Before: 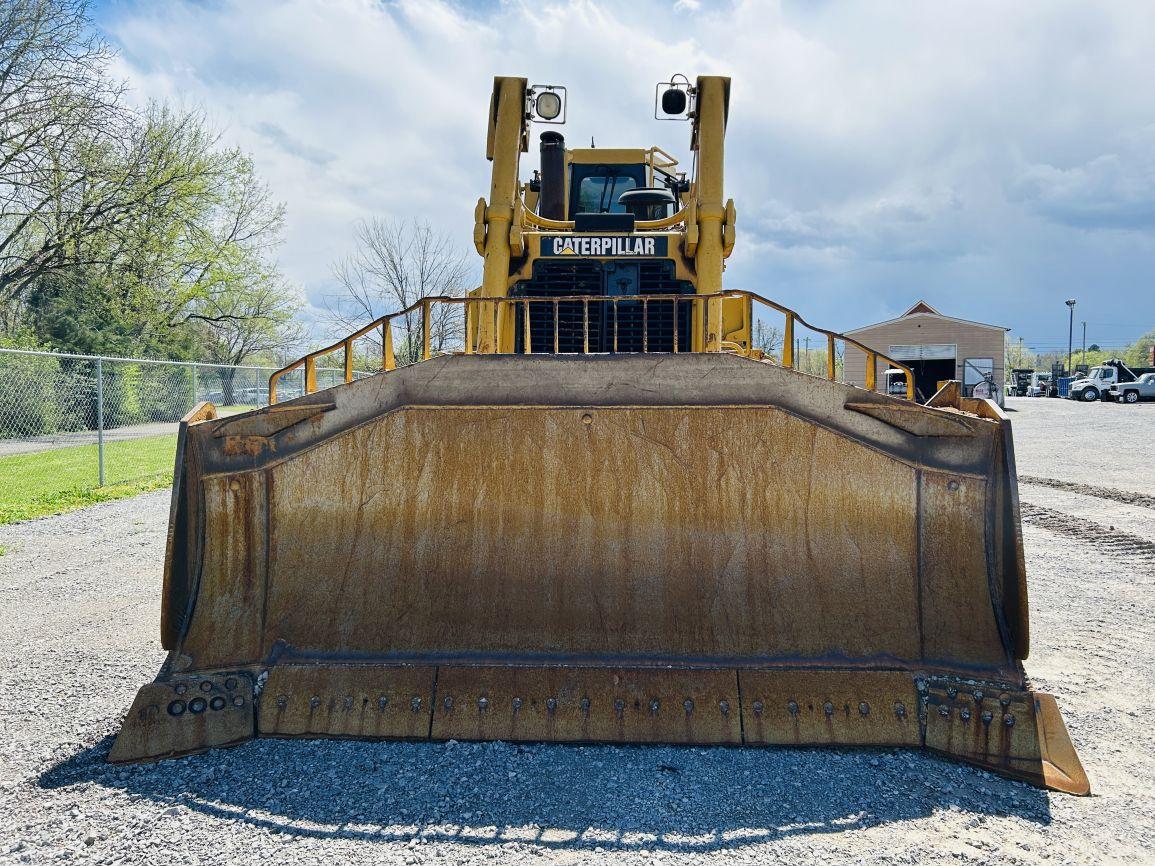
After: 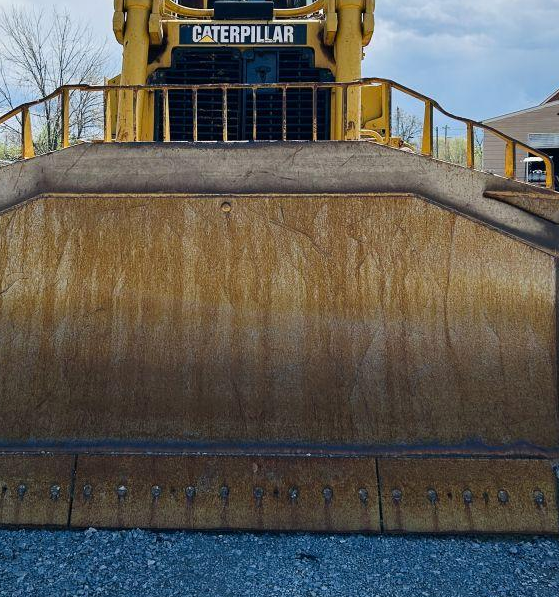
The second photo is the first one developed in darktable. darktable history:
contrast brightness saturation: contrast 0.082, saturation 0.022
crop: left 31.311%, top 24.533%, right 20.276%, bottom 6.46%
